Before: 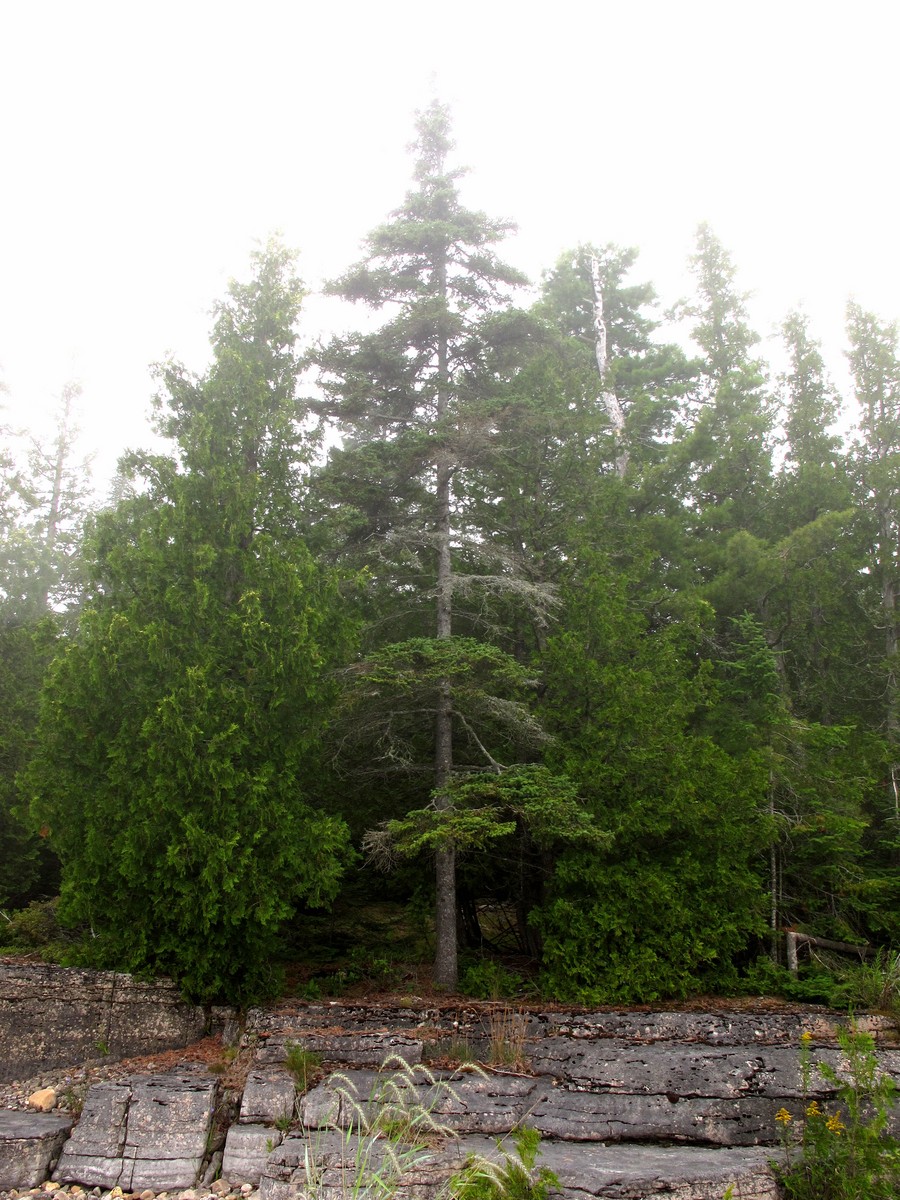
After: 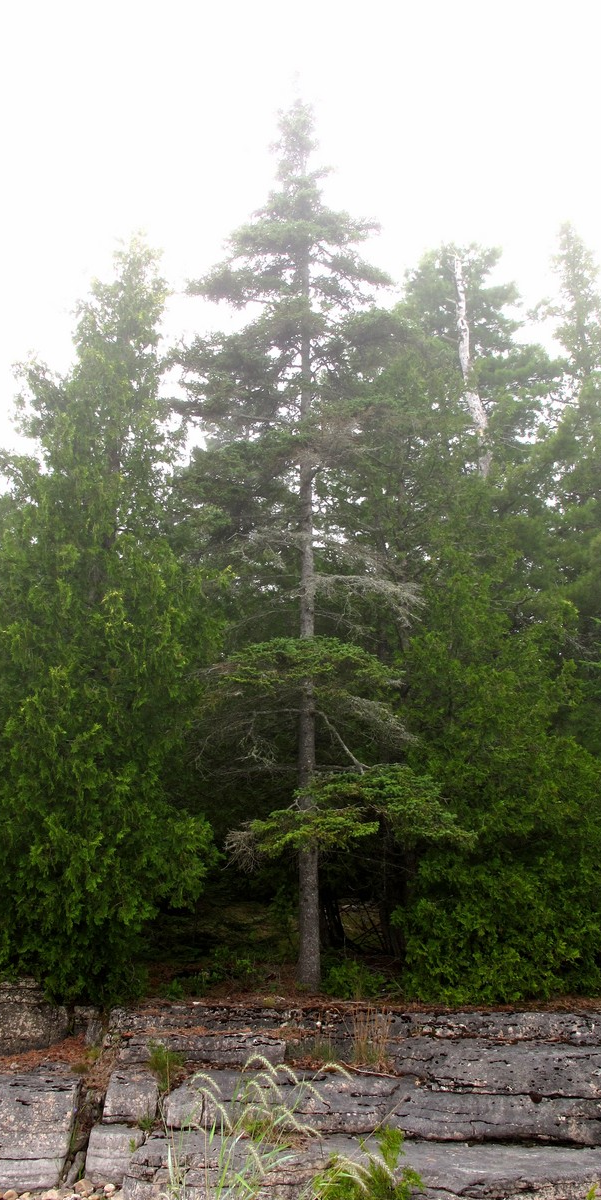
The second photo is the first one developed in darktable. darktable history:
crop and rotate: left 15.311%, right 17.862%
